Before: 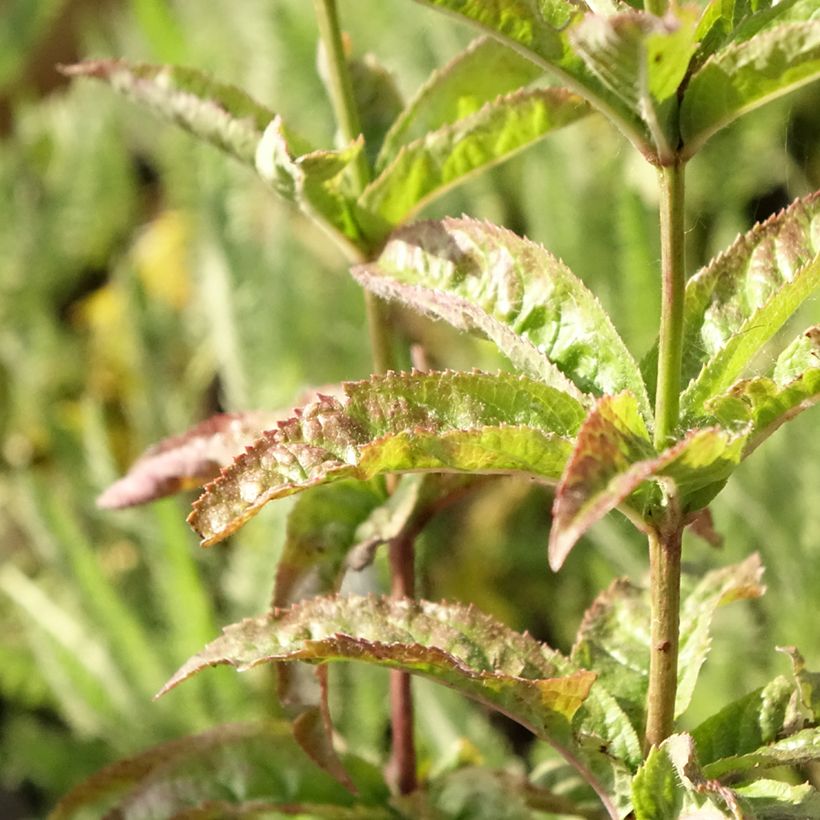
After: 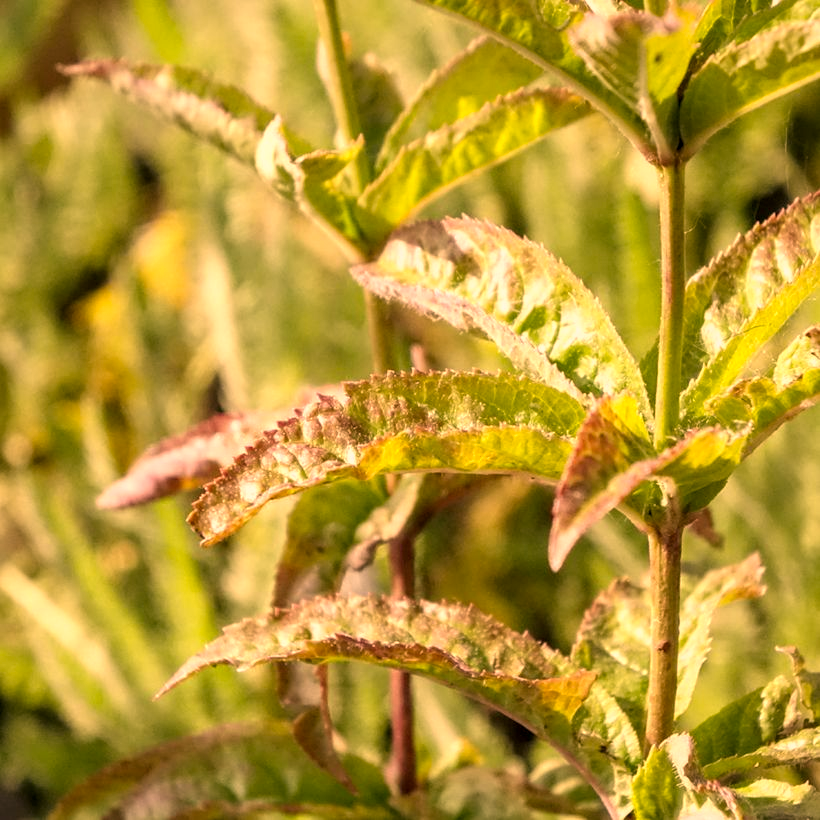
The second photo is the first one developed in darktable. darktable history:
color correction: highlights a* 22.45, highlights b* 22
local contrast: on, module defaults
